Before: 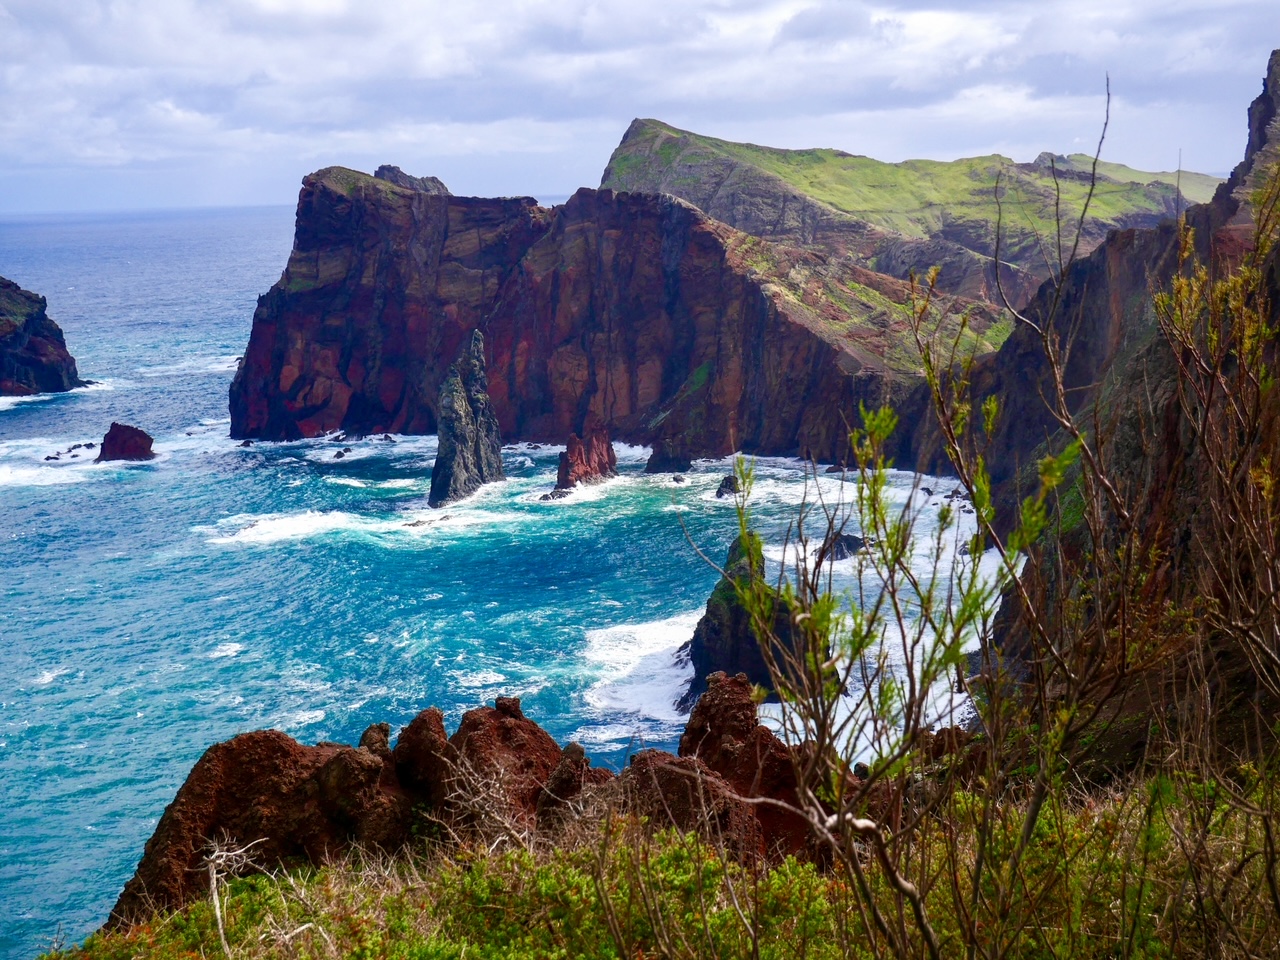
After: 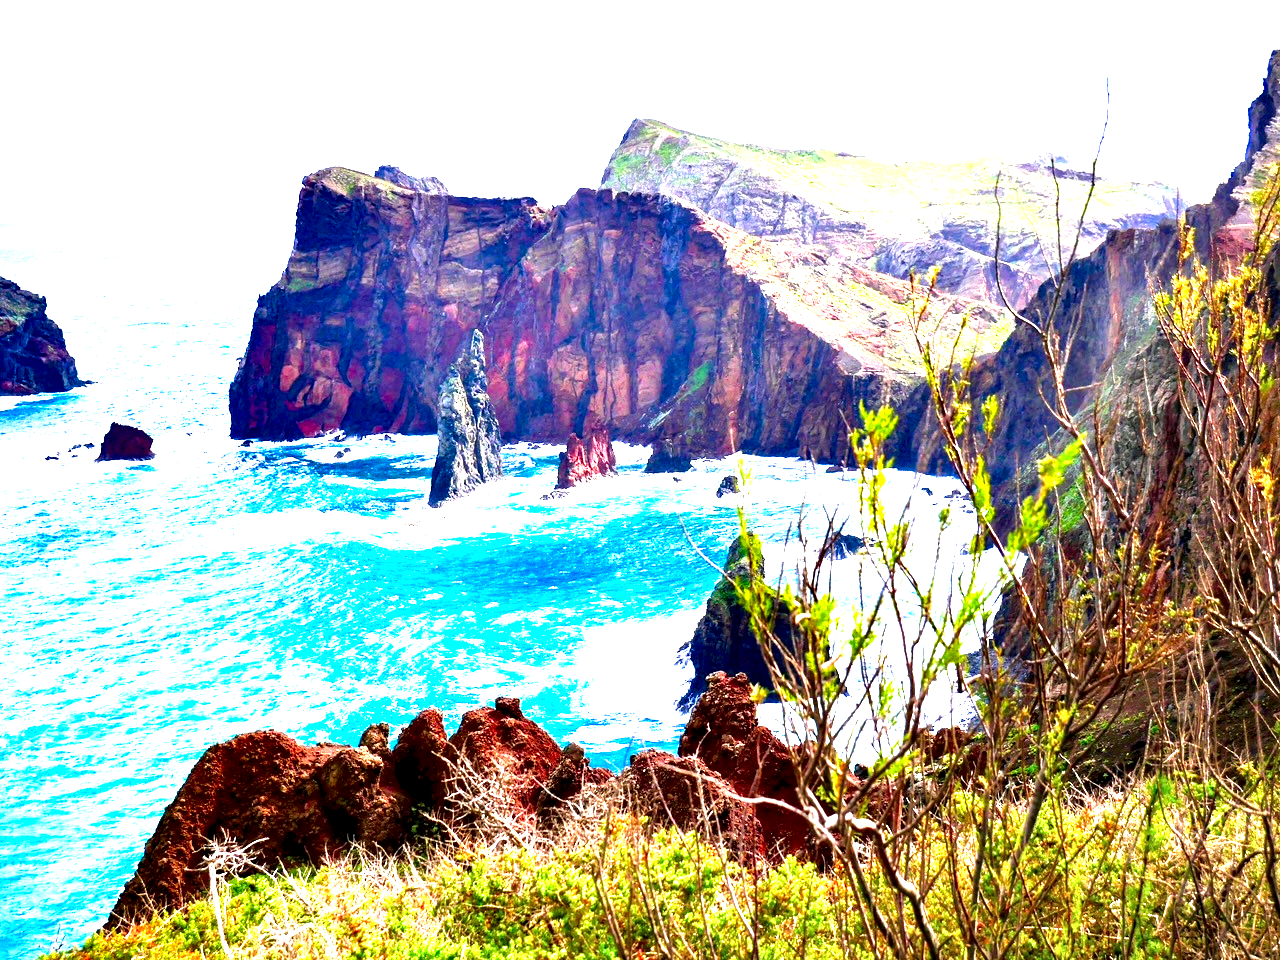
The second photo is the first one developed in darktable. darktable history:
contrast equalizer: y [[0.6 ×6], [0.55 ×6], [0 ×6], [0 ×6], [0 ×6]]
exposure: black level correction 0, exposure 1.741 EV, compensate exposure bias true, compensate highlight preservation false
